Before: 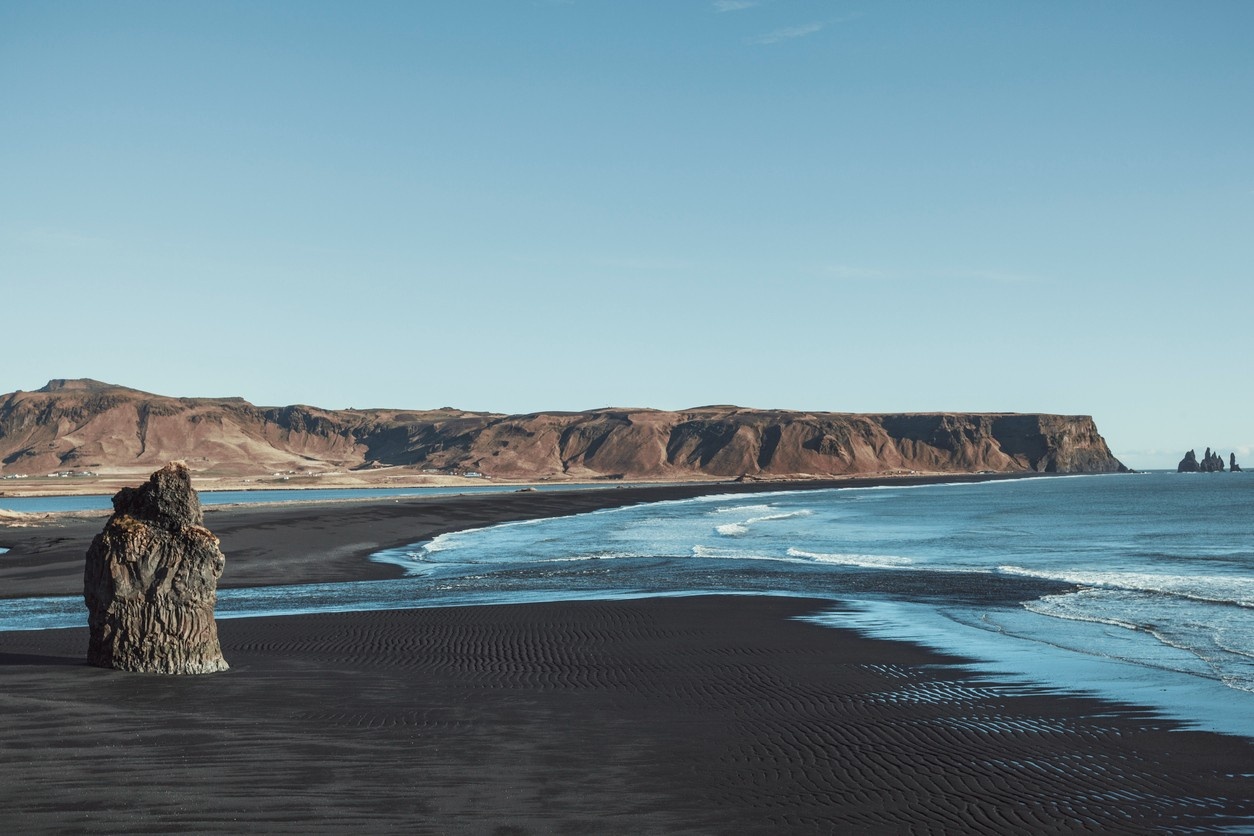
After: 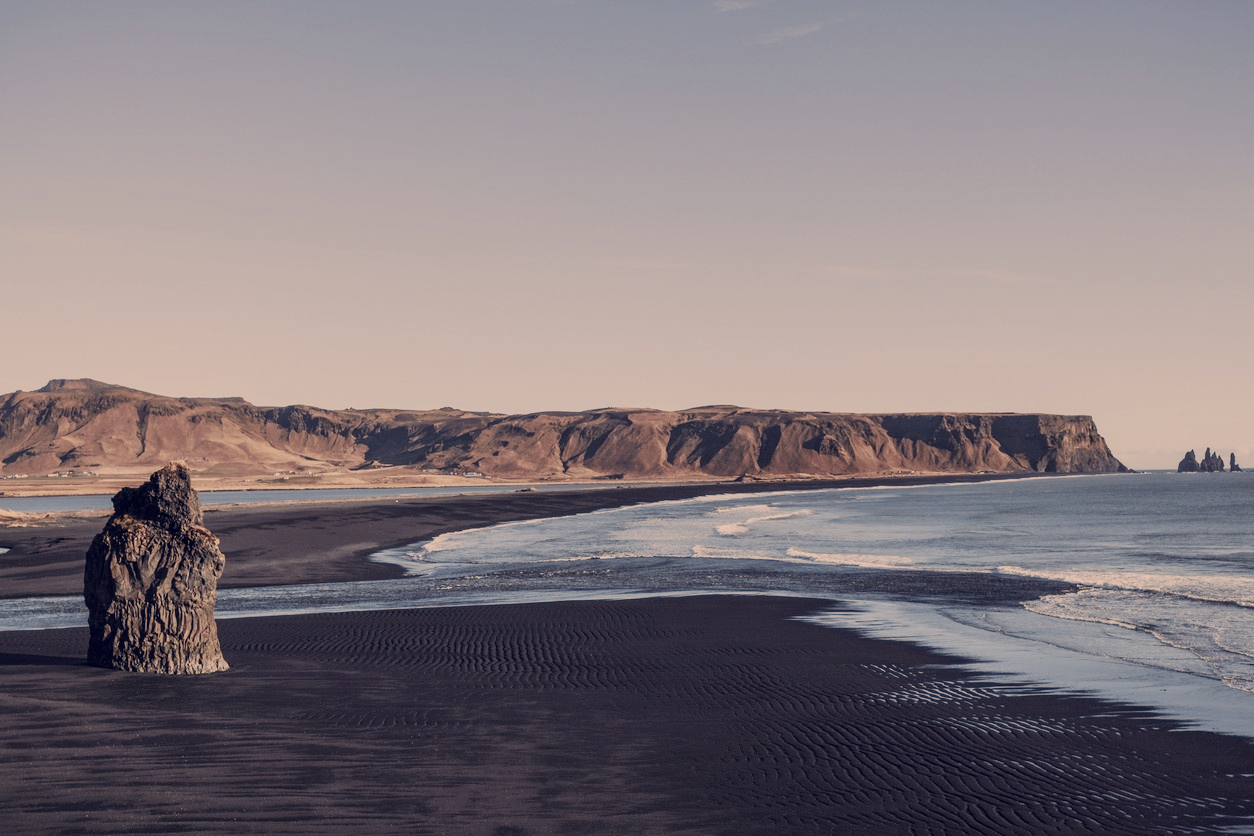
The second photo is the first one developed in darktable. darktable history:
filmic rgb: black relative exposure -8.31 EV, white relative exposure 4.67 EV, threshold 3.02 EV, hardness 3.82, enable highlight reconstruction true
color correction: highlights a* 19.97, highlights b* 26.71, shadows a* 3.35, shadows b* -17.66, saturation 0.756
